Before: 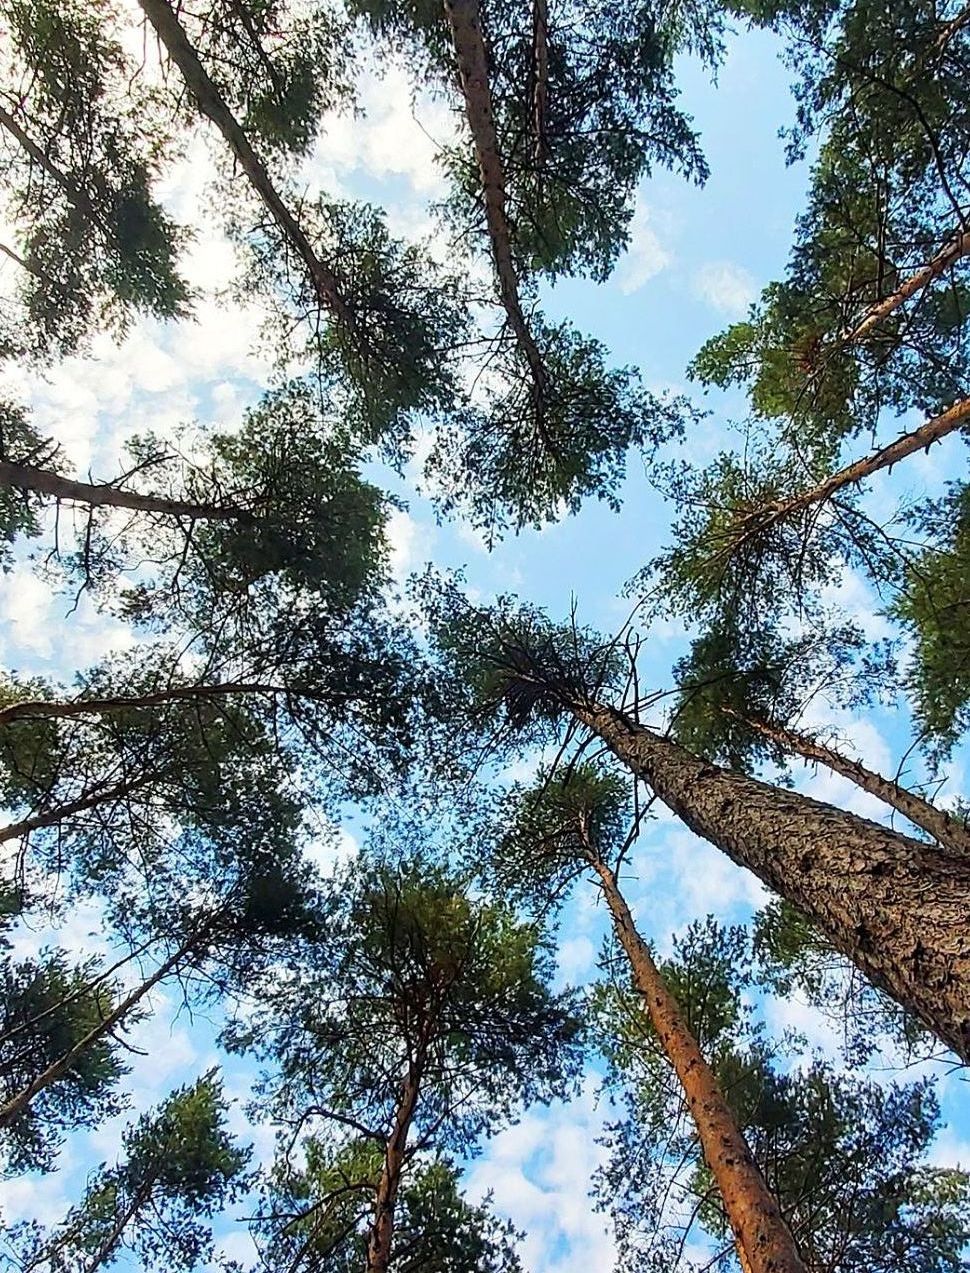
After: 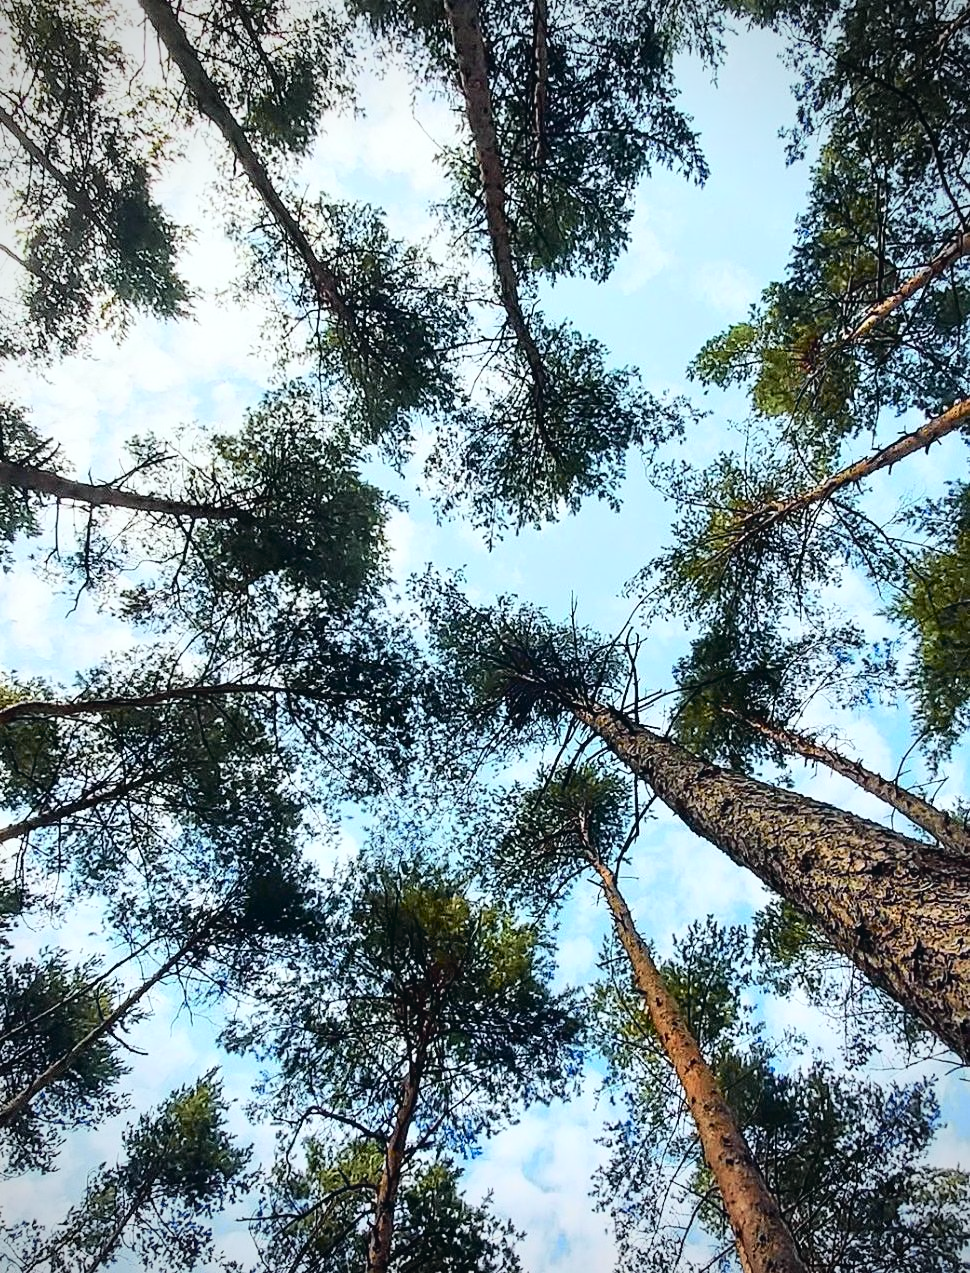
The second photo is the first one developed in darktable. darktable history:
vignetting: fall-off start 79.88%
tone curve: curves: ch0 [(0, 0.023) (0.087, 0.065) (0.184, 0.168) (0.45, 0.54) (0.57, 0.683) (0.722, 0.825) (0.877, 0.948) (1, 1)]; ch1 [(0, 0) (0.388, 0.369) (0.44, 0.44) (0.489, 0.481) (0.534, 0.528) (0.657, 0.655) (1, 1)]; ch2 [(0, 0) (0.353, 0.317) (0.408, 0.427) (0.472, 0.46) (0.5, 0.488) (0.537, 0.518) (0.576, 0.592) (0.625, 0.631) (1, 1)], color space Lab, independent channels, preserve colors none
